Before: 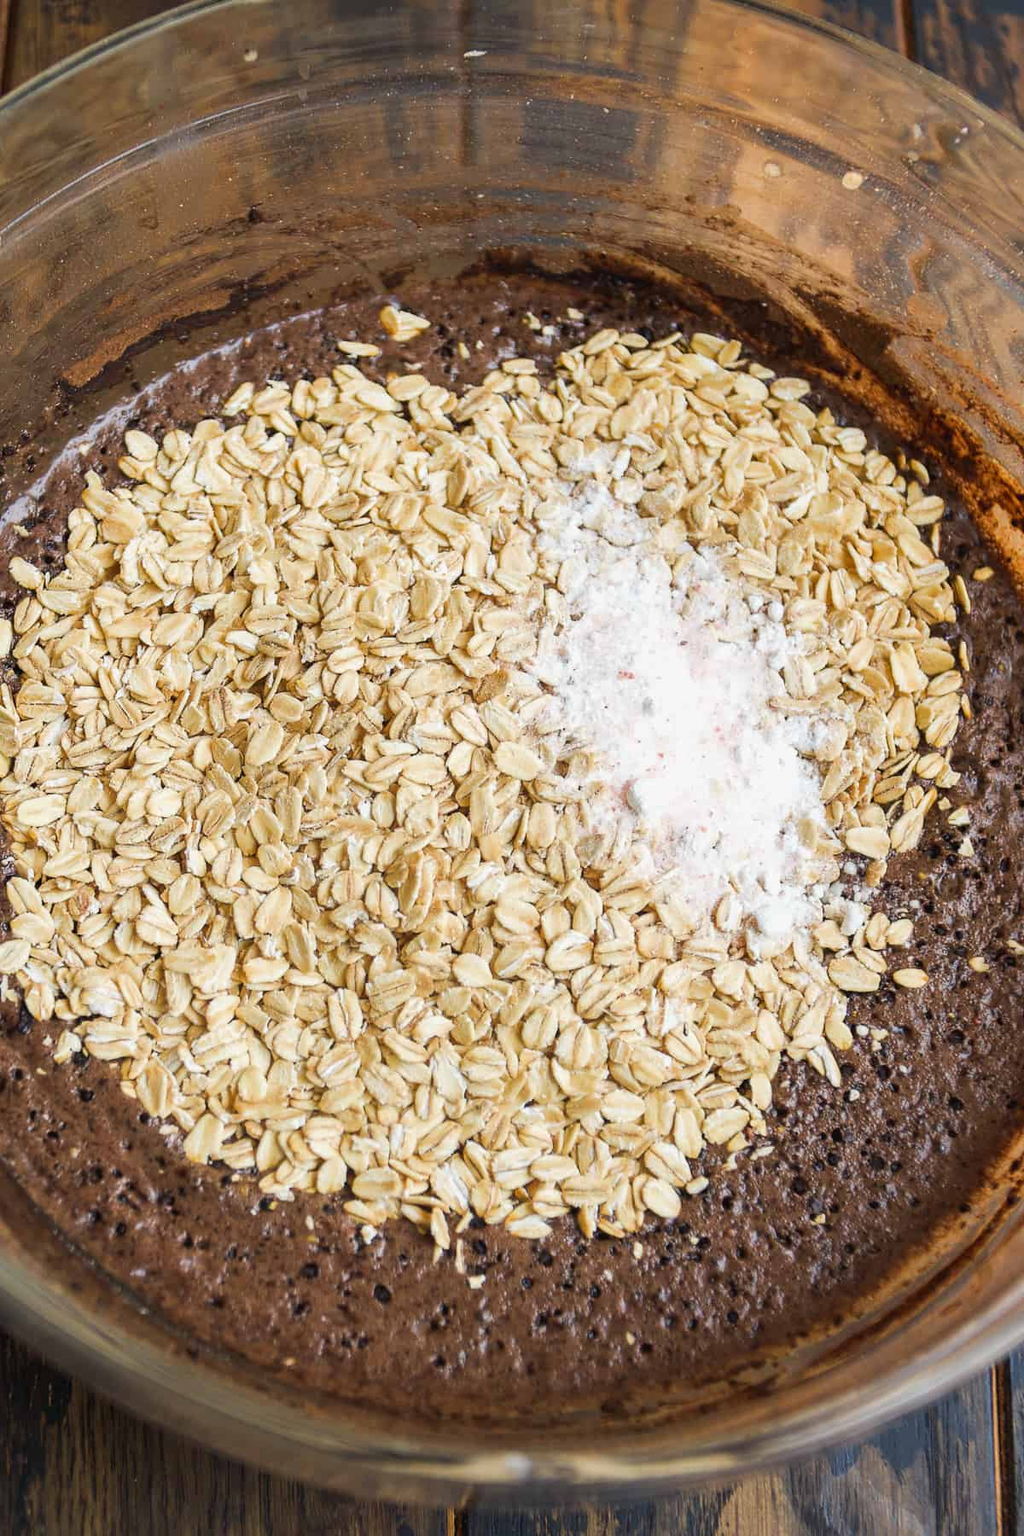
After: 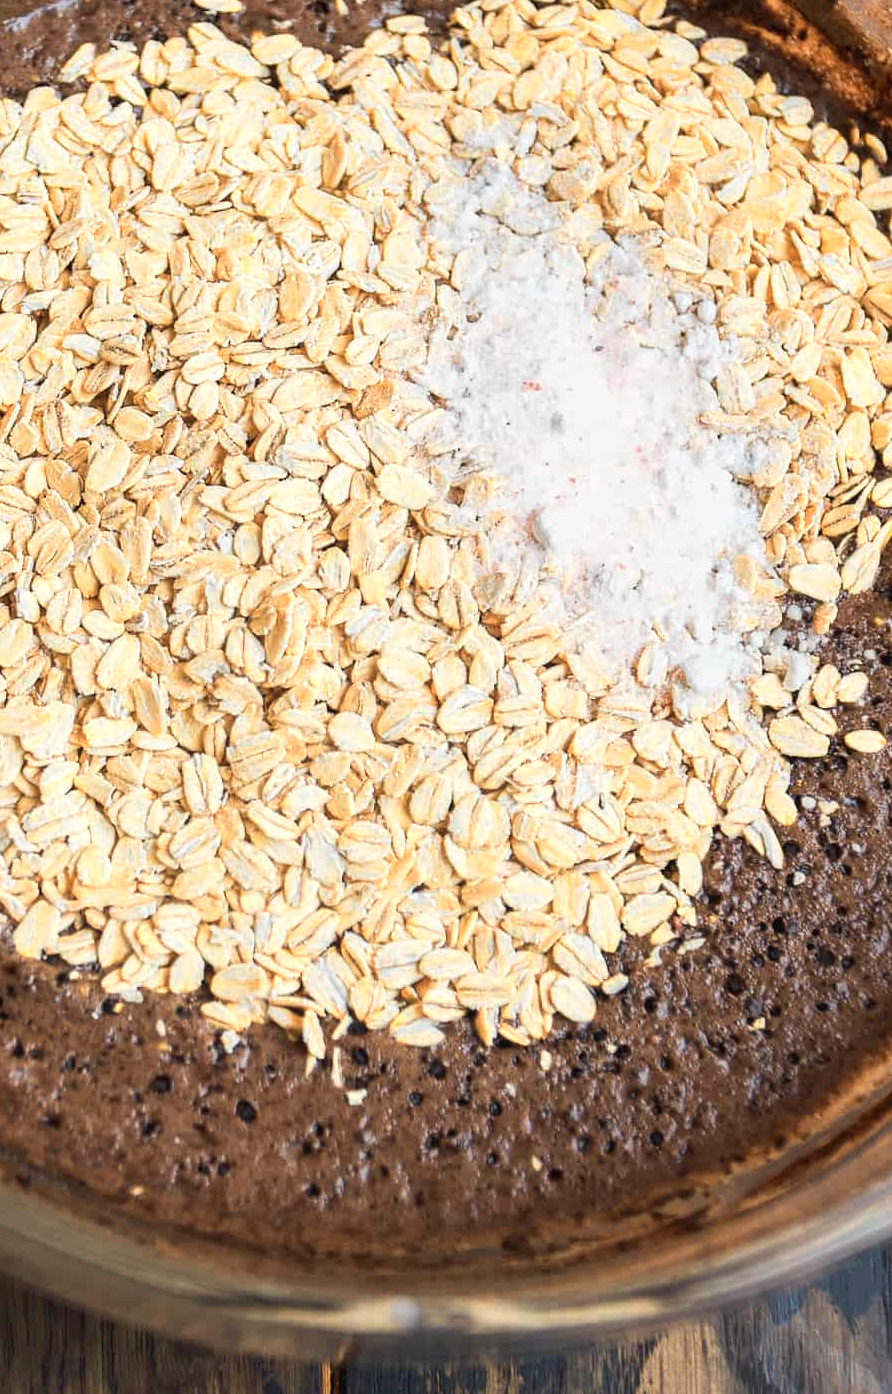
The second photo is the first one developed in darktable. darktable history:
crop: left 16.858%, top 22.529%, right 8.785%
color zones: curves: ch0 [(0.018, 0.548) (0.197, 0.654) (0.425, 0.447) (0.605, 0.658) (0.732, 0.579)]; ch1 [(0.105, 0.531) (0.224, 0.531) (0.386, 0.39) (0.618, 0.456) (0.732, 0.456) (0.956, 0.421)]; ch2 [(0.039, 0.583) (0.215, 0.465) (0.399, 0.544) (0.465, 0.548) (0.614, 0.447) (0.724, 0.43) (0.882, 0.623) (0.956, 0.632)]
